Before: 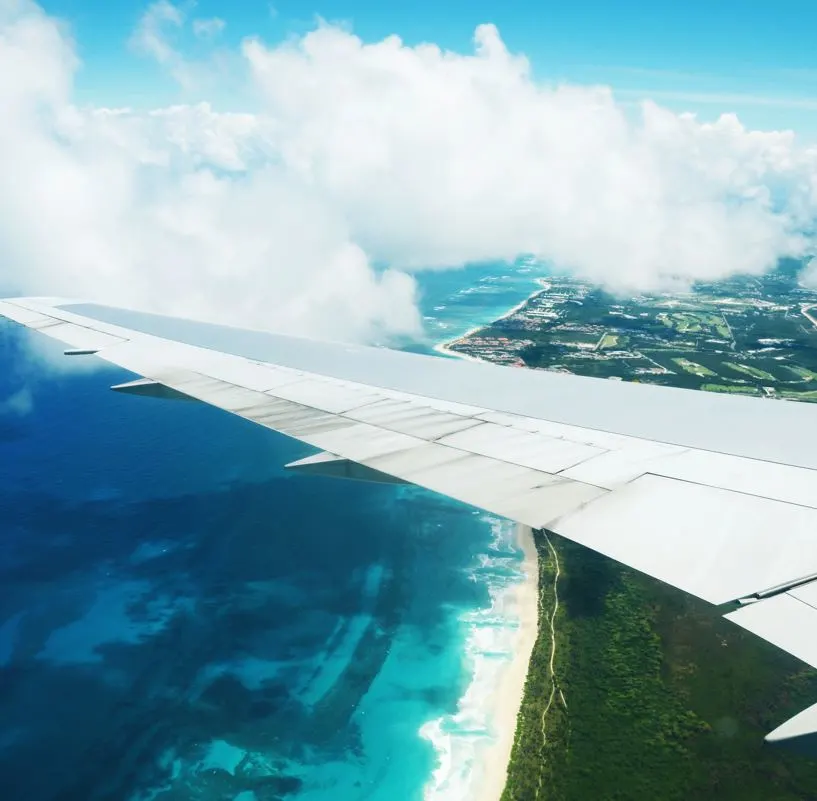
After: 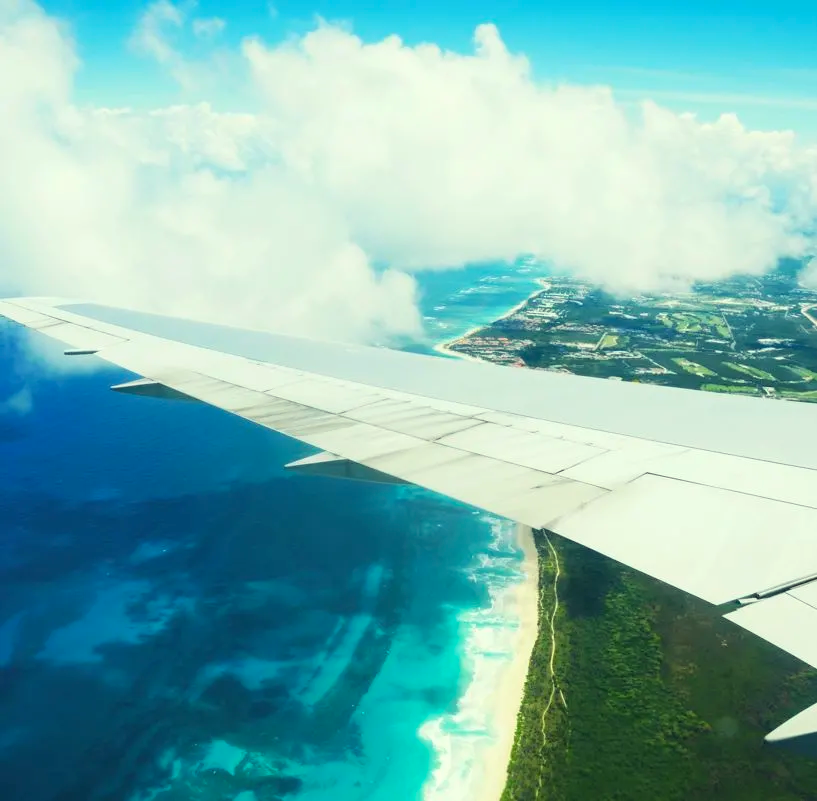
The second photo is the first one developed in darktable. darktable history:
color correction: highlights a* -5.73, highlights b* 10.69
contrast brightness saturation: contrast 0.071, brightness 0.084, saturation 0.182
